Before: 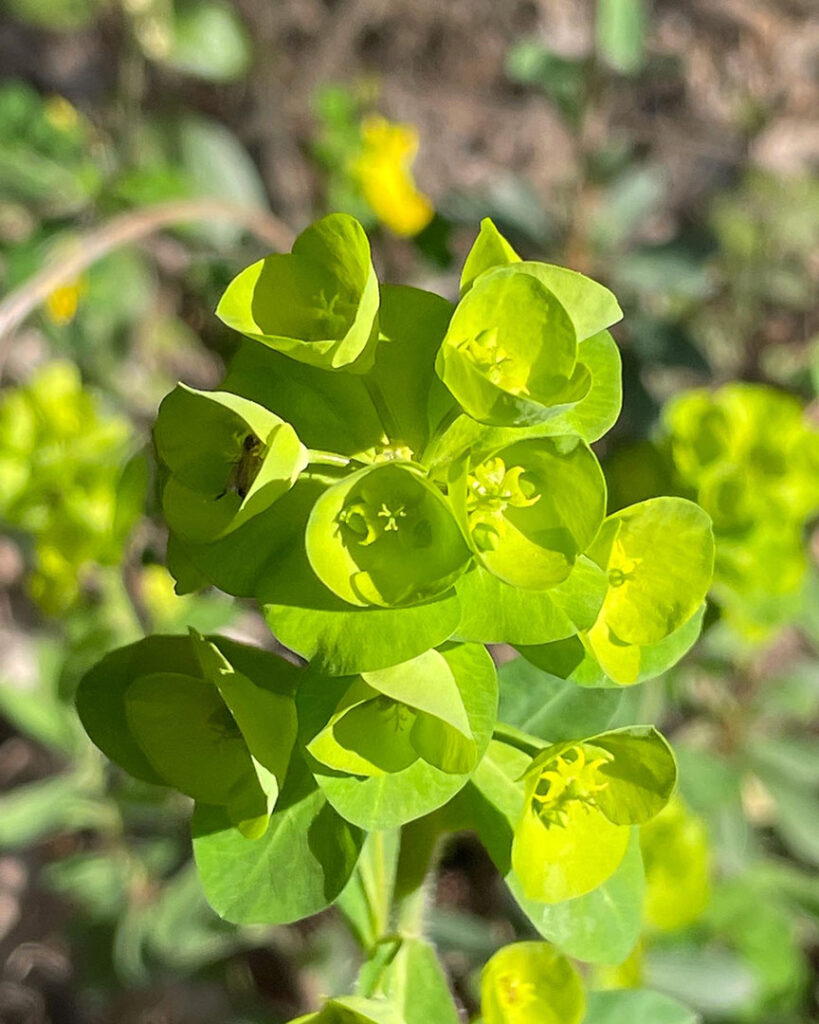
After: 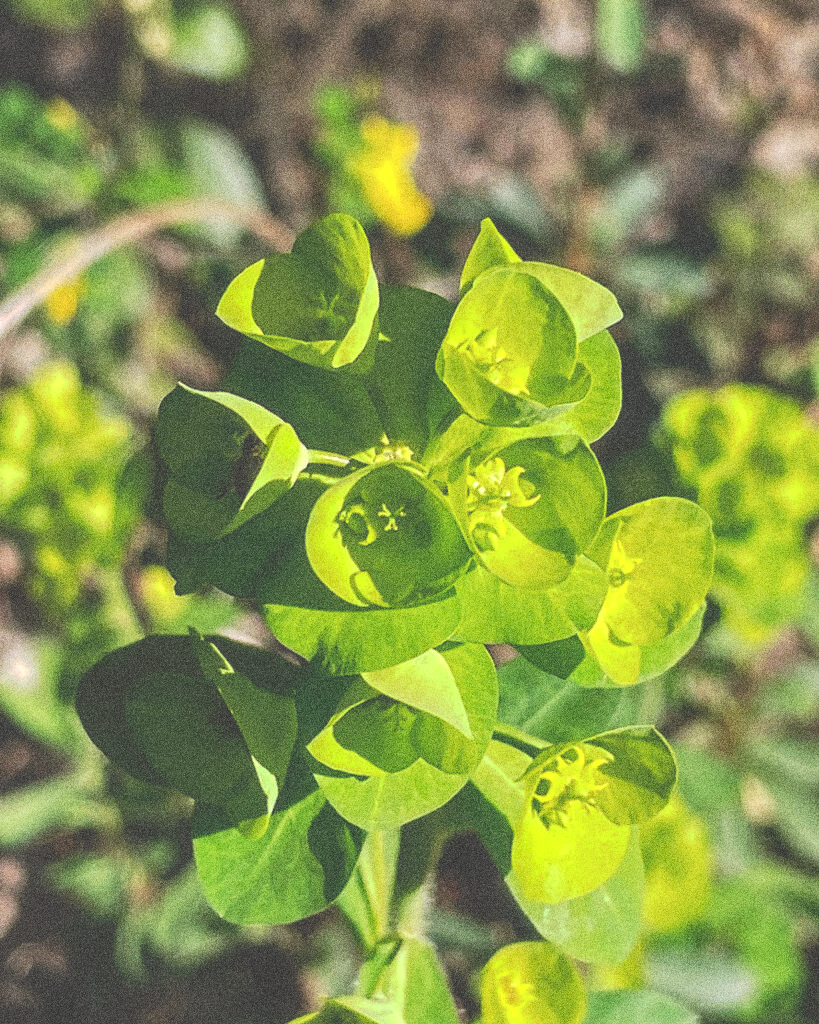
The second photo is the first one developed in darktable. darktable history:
white balance: red 1, blue 1
local contrast: on, module defaults
tone curve: curves: ch0 [(0, 0) (0.003, 0.284) (0.011, 0.284) (0.025, 0.288) (0.044, 0.29) (0.069, 0.292) (0.1, 0.296) (0.136, 0.298) (0.177, 0.305) (0.224, 0.312) (0.277, 0.327) (0.335, 0.362) (0.399, 0.407) (0.468, 0.464) (0.543, 0.537) (0.623, 0.62) (0.709, 0.71) (0.801, 0.79) (0.898, 0.862) (1, 1)], preserve colors none
grain: coarseness 10.62 ISO, strength 55.56%
